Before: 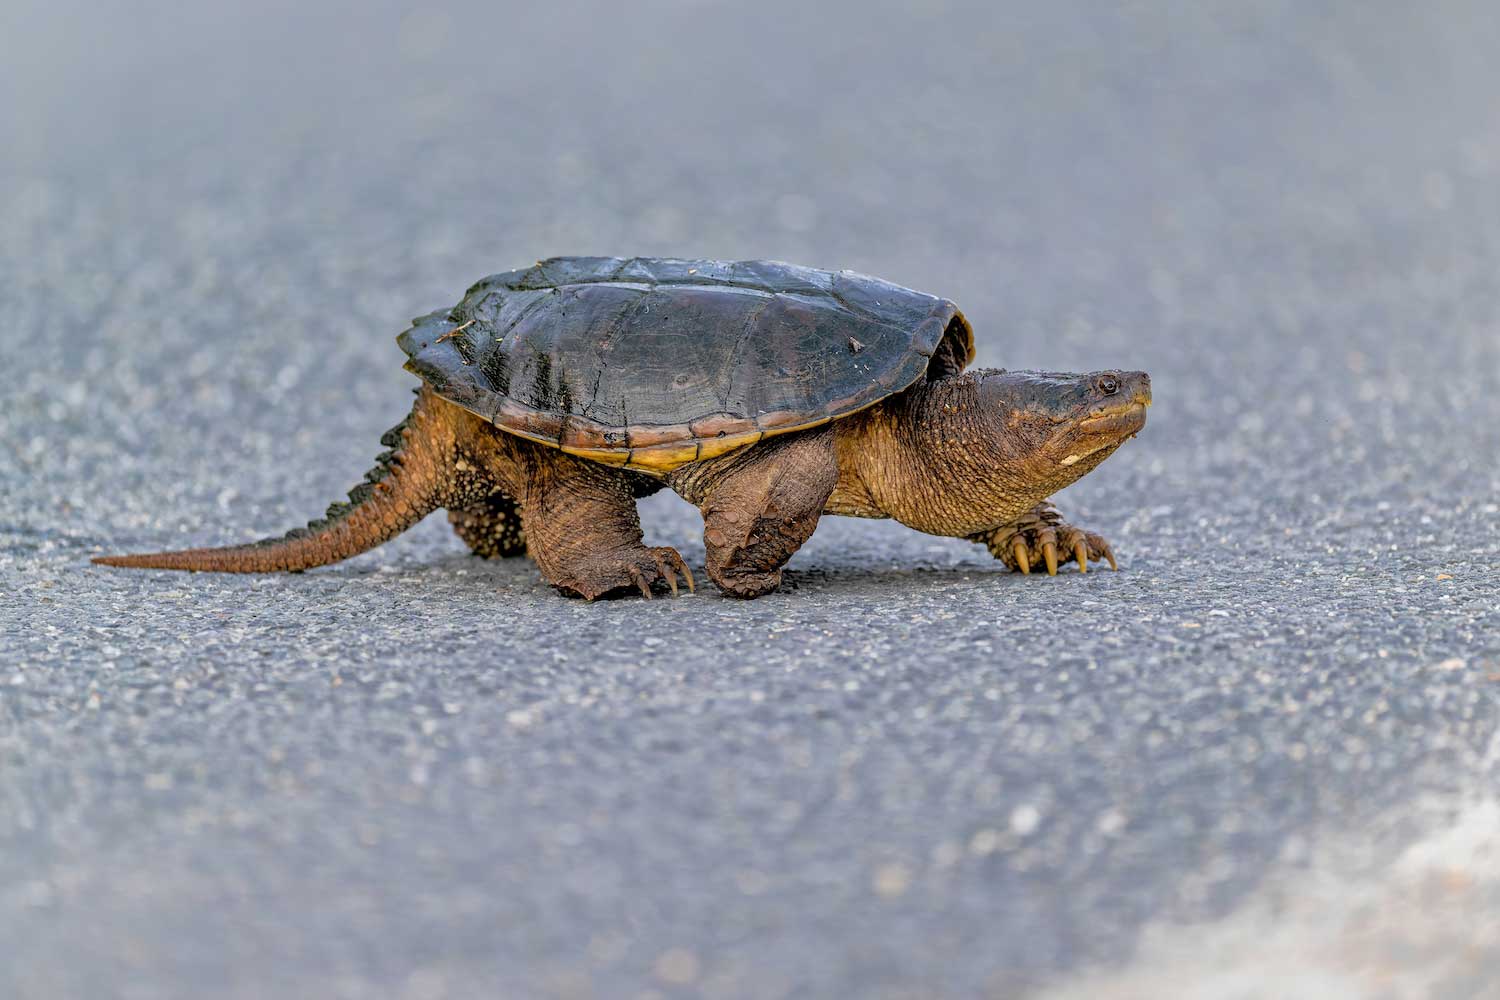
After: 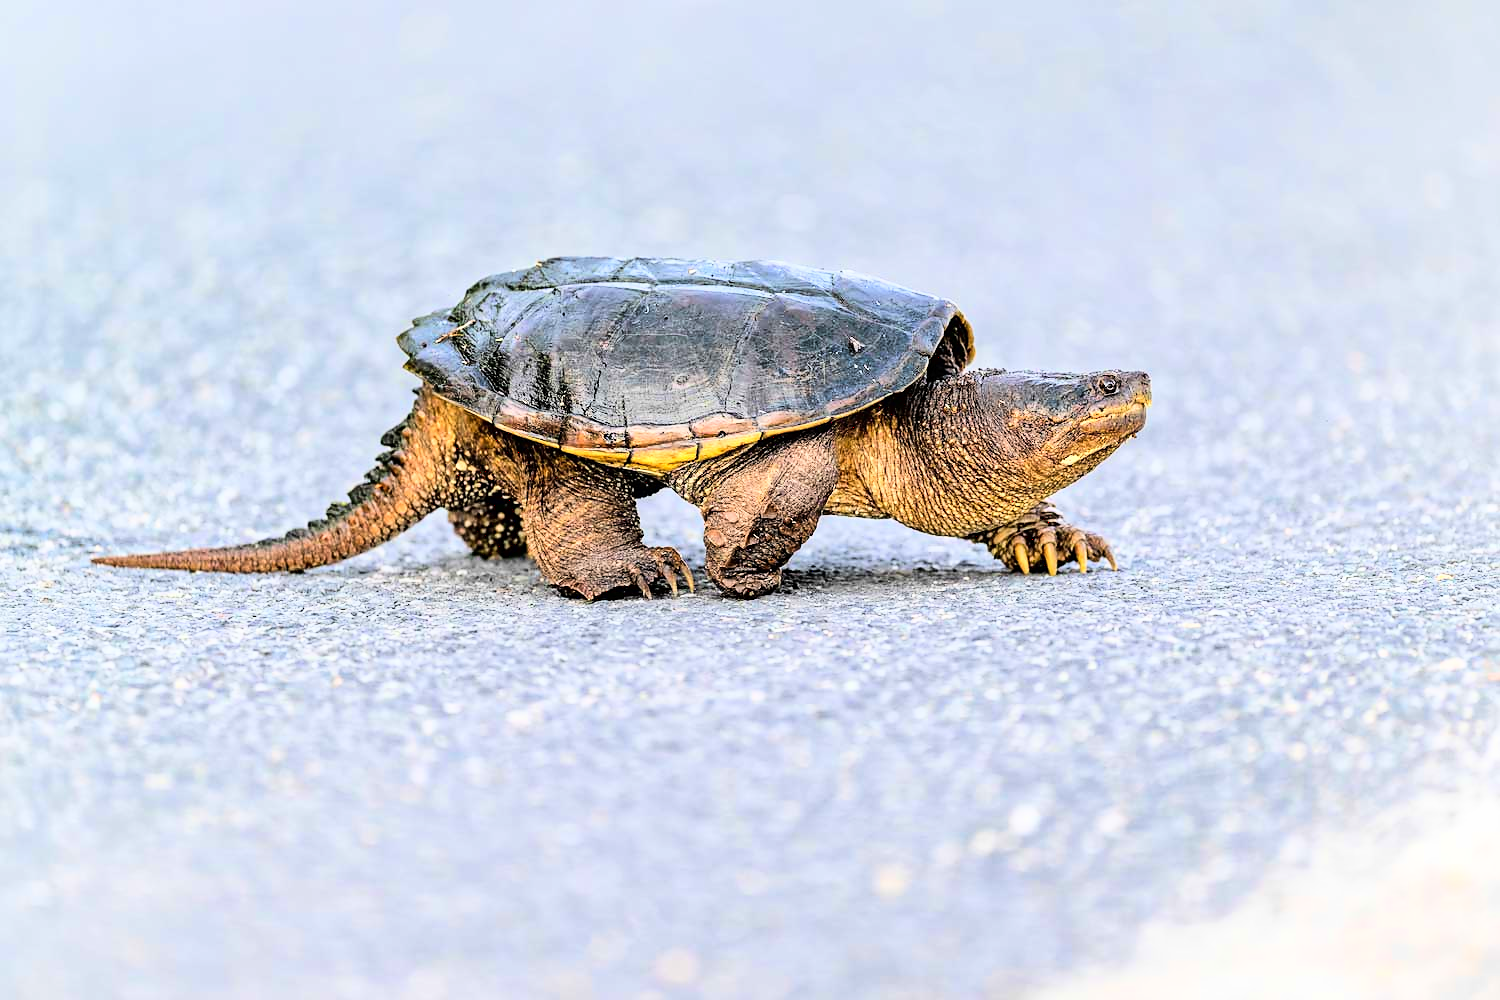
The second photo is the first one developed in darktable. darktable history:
sharpen: radius 1.483, amount 0.397, threshold 1.419
base curve: curves: ch0 [(0, 0) (0.007, 0.004) (0.027, 0.03) (0.046, 0.07) (0.207, 0.54) (0.442, 0.872) (0.673, 0.972) (1, 1)], preserve colors average RGB
